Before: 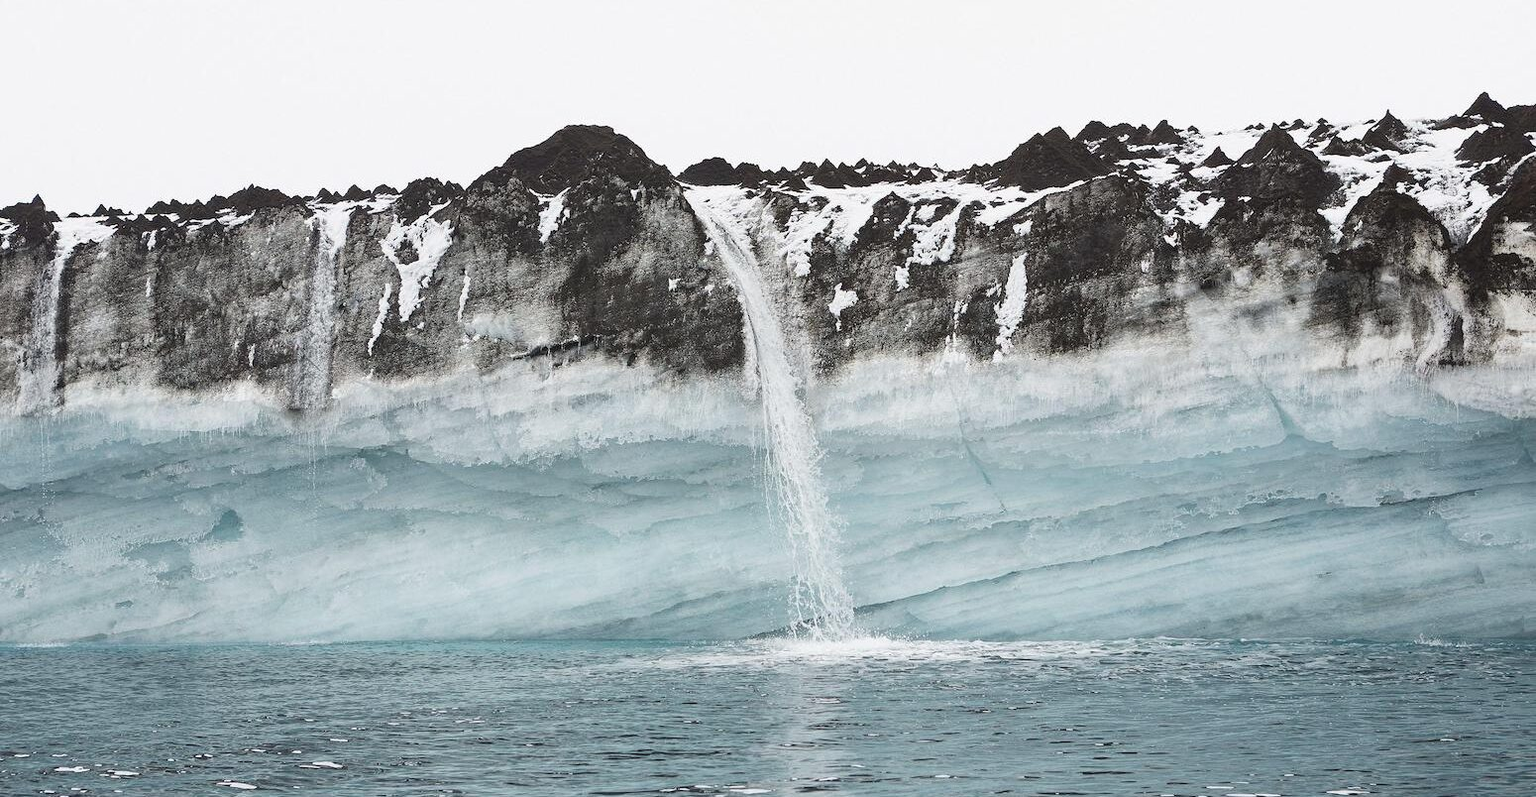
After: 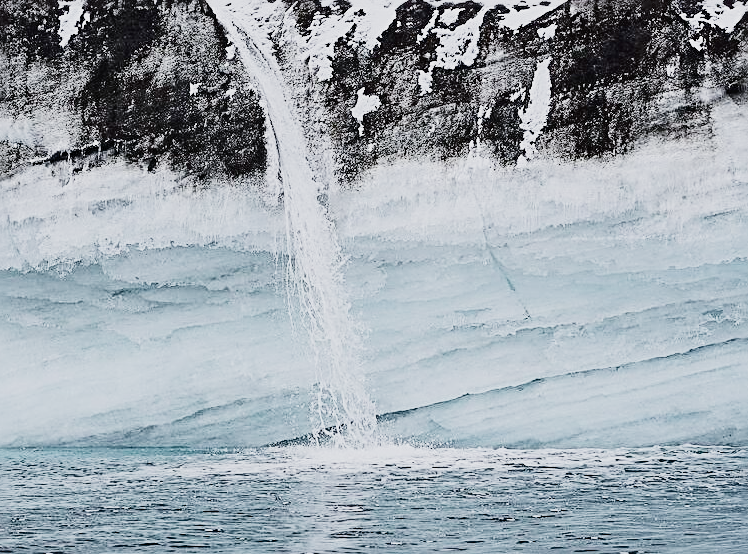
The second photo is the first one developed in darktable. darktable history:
sharpen: radius 2.795, amount 0.714
crop: left 31.306%, top 24.706%, right 20.435%, bottom 6.274%
exposure: exposure 0.127 EV, compensate highlight preservation false
tone curve: curves: ch0 [(0, 0) (0.003, 0.02) (0.011, 0.021) (0.025, 0.022) (0.044, 0.023) (0.069, 0.026) (0.1, 0.04) (0.136, 0.06) (0.177, 0.092) (0.224, 0.127) (0.277, 0.176) (0.335, 0.258) (0.399, 0.349) (0.468, 0.444) (0.543, 0.546) (0.623, 0.649) (0.709, 0.754) (0.801, 0.842) (0.898, 0.922) (1, 1)], color space Lab, independent channels, preserve colors none
filmic rgb: middle gray luminance 29.03%, black relative exposure -10.39 EV, white relative exposure 5.51 EV, target black luminance 0%, hardness 3.96, latitude 1.14%, contrast 1.125, highlights saturation mix 4.34%, shadows ↔ highlights balance 15.78%, preserve chrominance no, color science v5 (2021), contrast in shadows safe, contrast in highlights safe
contrast brightness saturation: contrast 0.113, saturation -0.152
color calibration: illuminant as shot in camera, x 0.358, y 0.373, temperature 4628.91 K
